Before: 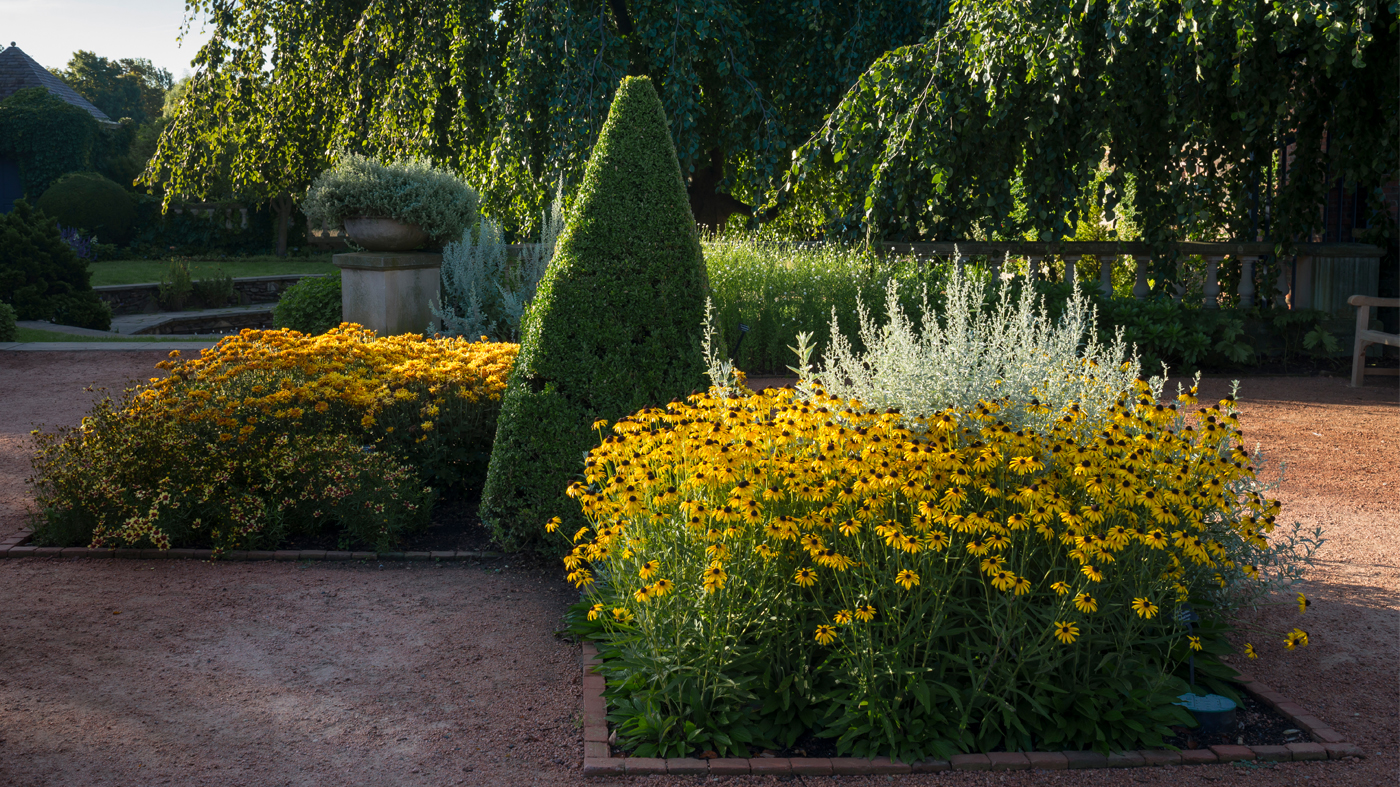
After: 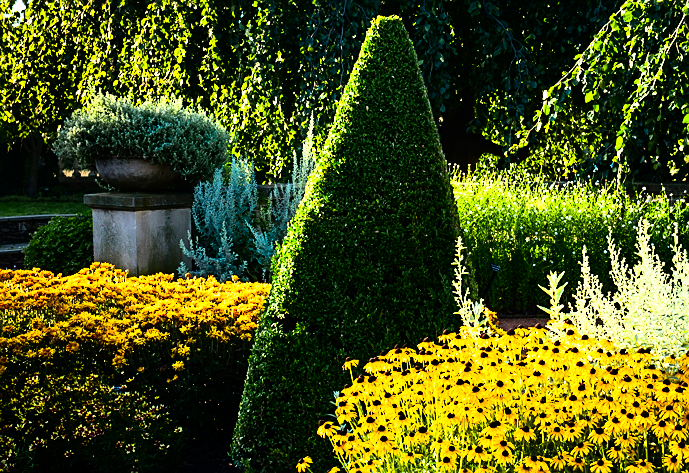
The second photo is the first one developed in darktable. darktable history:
contrast brightness saturation: contrast 0.08, saturation 0.2
sharpen: on, module defaults
color balance rgb: perceptual saturation grading › mid-tones 6.33%, perceptual saturation grading › shadows 72.44%, perceptual brilliance grading › highlights 11.59%, contrast 5.05%
crop: left 17.835%, top 7.675%, right 32.881%, bottom 32.213%
rgb curve: curves: ch0 [(0, 0) (0.21, 0.15) (0.24, 0.21) (0.5, 0.75) (0.75, 0.96) (0.89, 0.99) (1, 1)]; ch1 [(0, 0.02) (0.21, 0.13) (0.25, 0.2) (0.5, 0.67) (0.75, 0.9) (0.89, 0.97) (1, 1)]; ch2 [(0, 0.02) (0.21, 0.13) (0.25, 0.2) (0.5, 0.67) (0.75, 0.9) (0.89, 0.97) (1, 1)], compensate middle gray true
